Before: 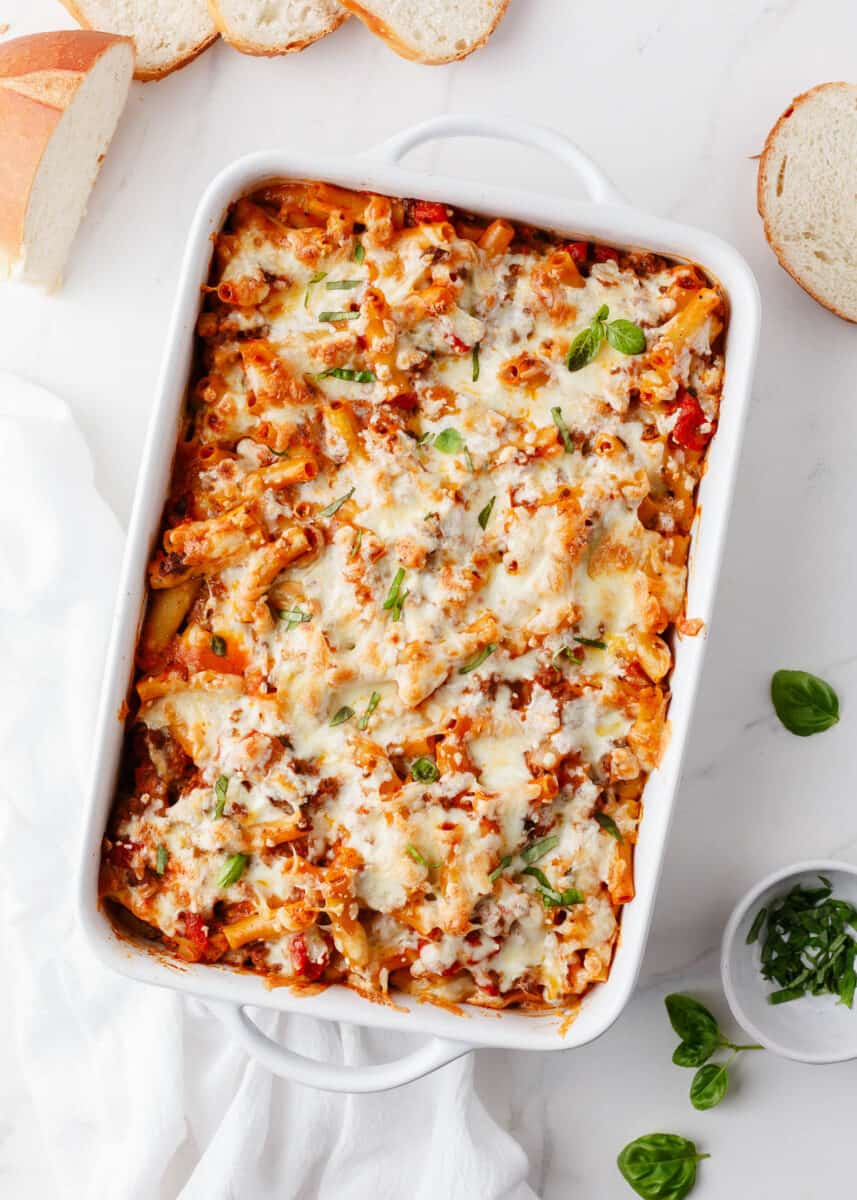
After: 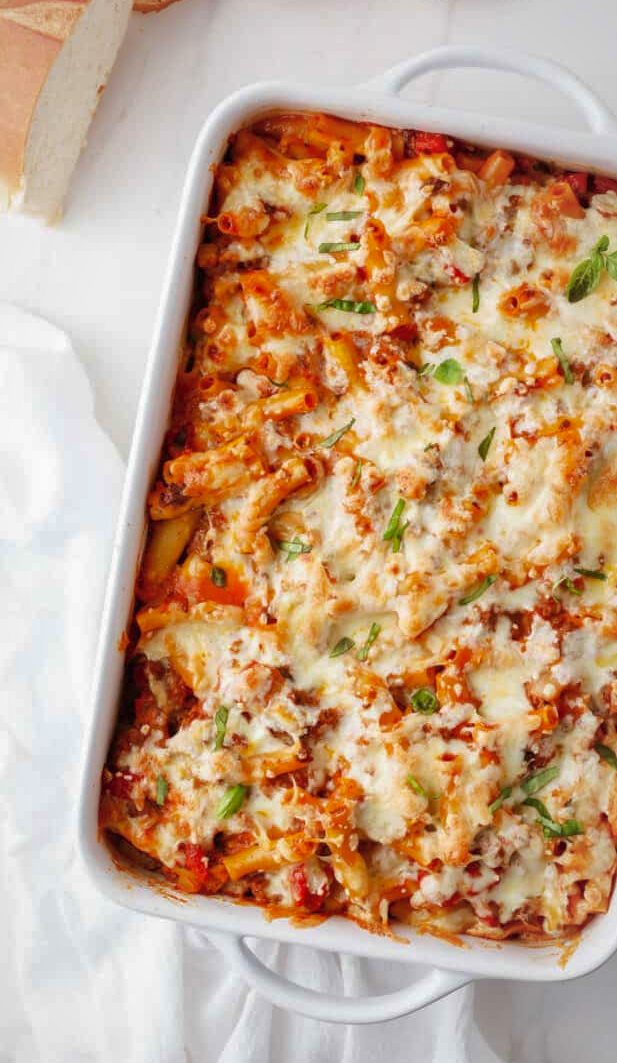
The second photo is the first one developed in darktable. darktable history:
vignetting: fall-off start 72.46%, fall-off radius 108.76%, brightness -0.29, width/height ratio 0.725, unbound false
velvia: on, module defaults
crop: top 5.756%, right 27.905%, bottom 5.651%
shadows and highlights: on, module defaults
